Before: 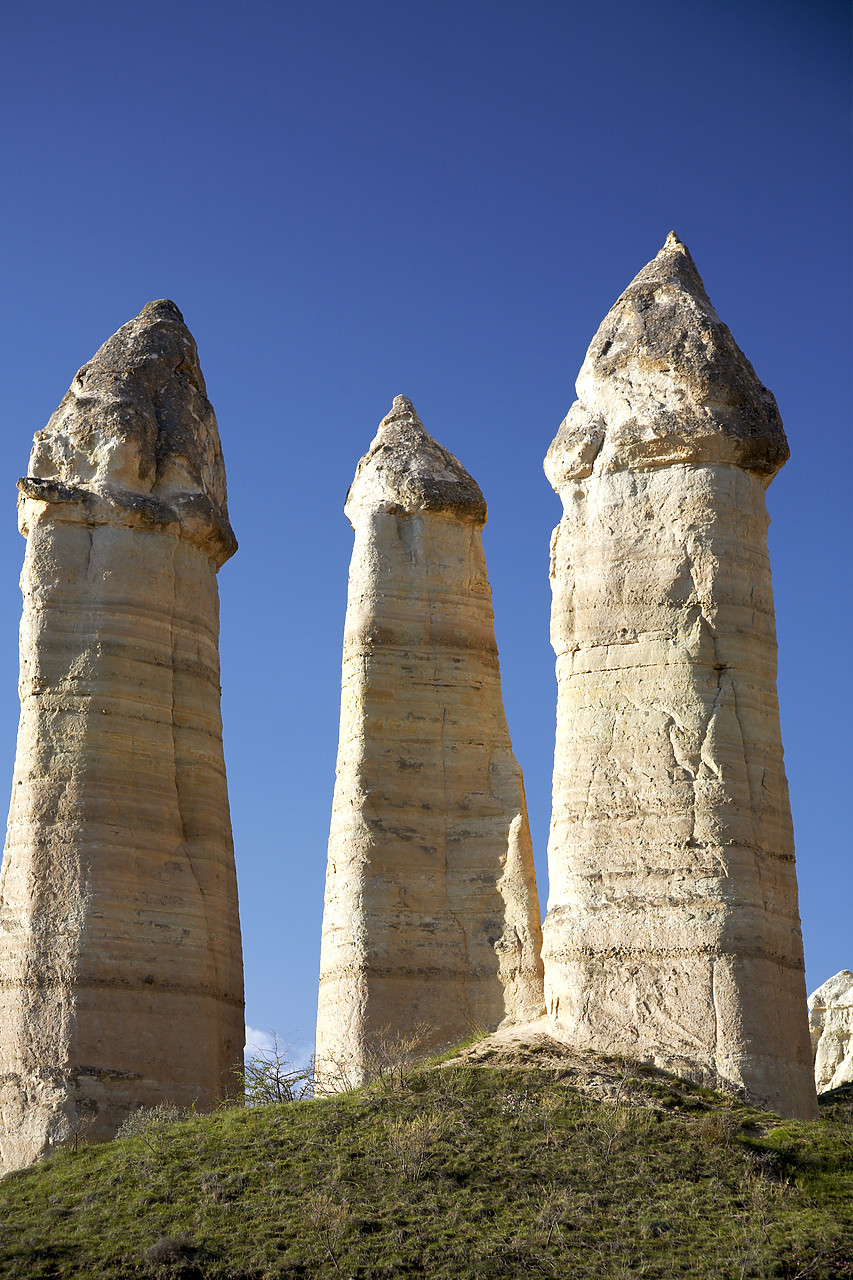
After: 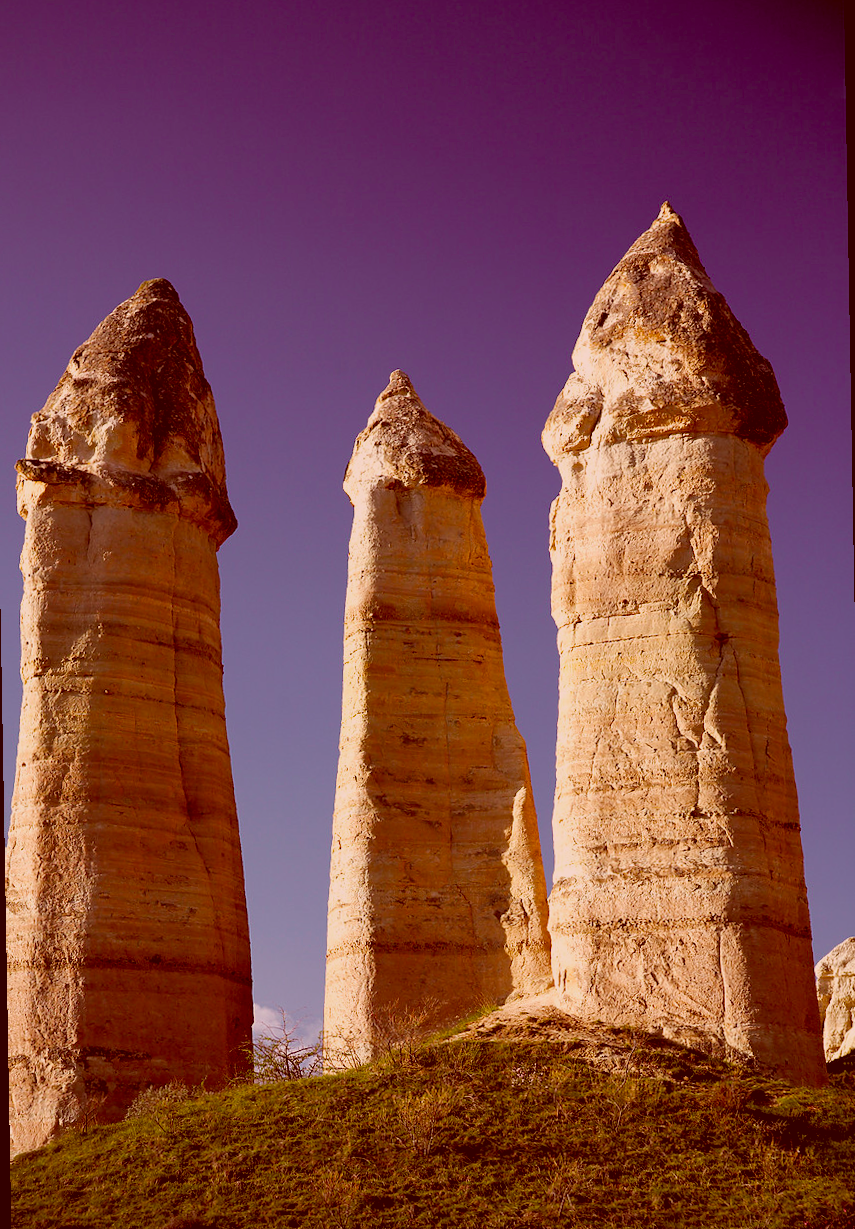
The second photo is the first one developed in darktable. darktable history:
rotate and perspective: rotation -1°, crop left 0.011, crop right 0.989, crop top 0.025, crop bottom 0.975
exposure: black level correction 0.011, exposure -0.478 EV, compensate highlight preservation false
color balance rgb: linear chroma grading › global chroma 15%, perceptual saturation grading › global saturation 30%
color correction: highlights a* 9.03, highlights b* 8.71, shadows a* 40, shadows b* 40, saturation 0.8
